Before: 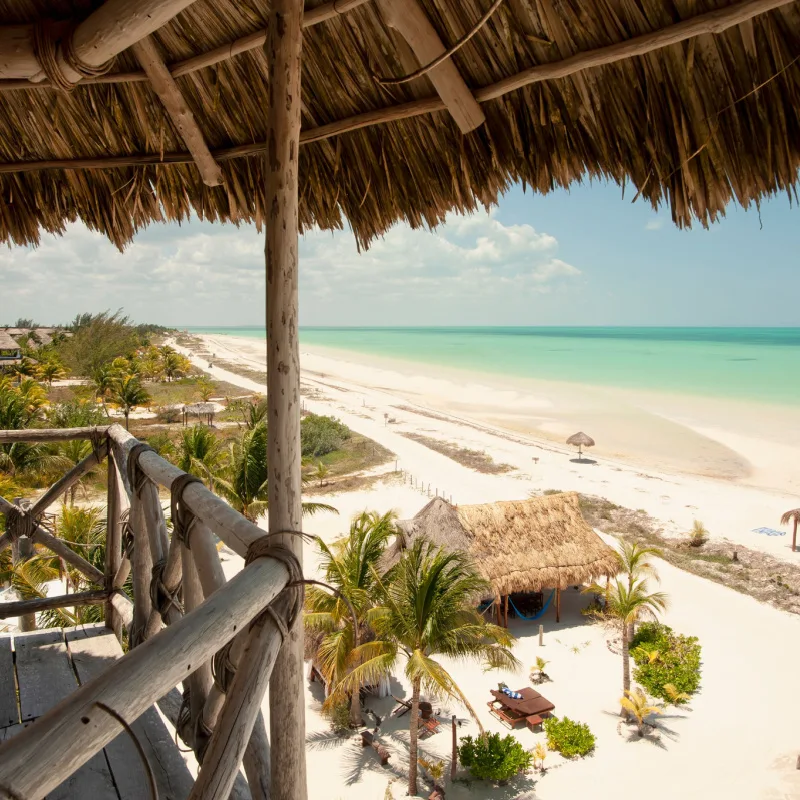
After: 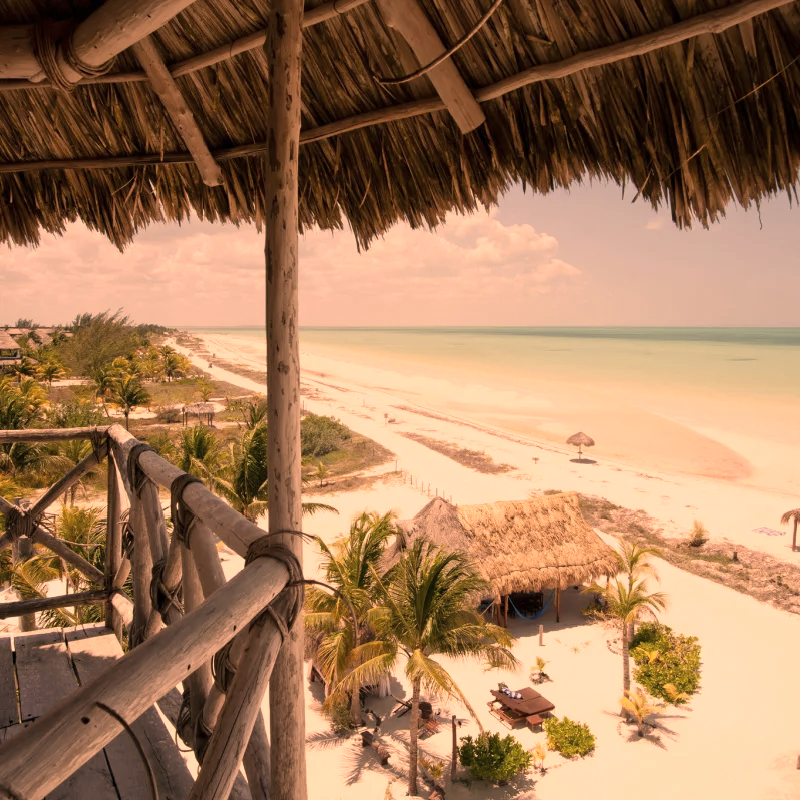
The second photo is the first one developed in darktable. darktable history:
color correction: highlights a* 39.7, highlights b* 39.8, saturation 0.693
